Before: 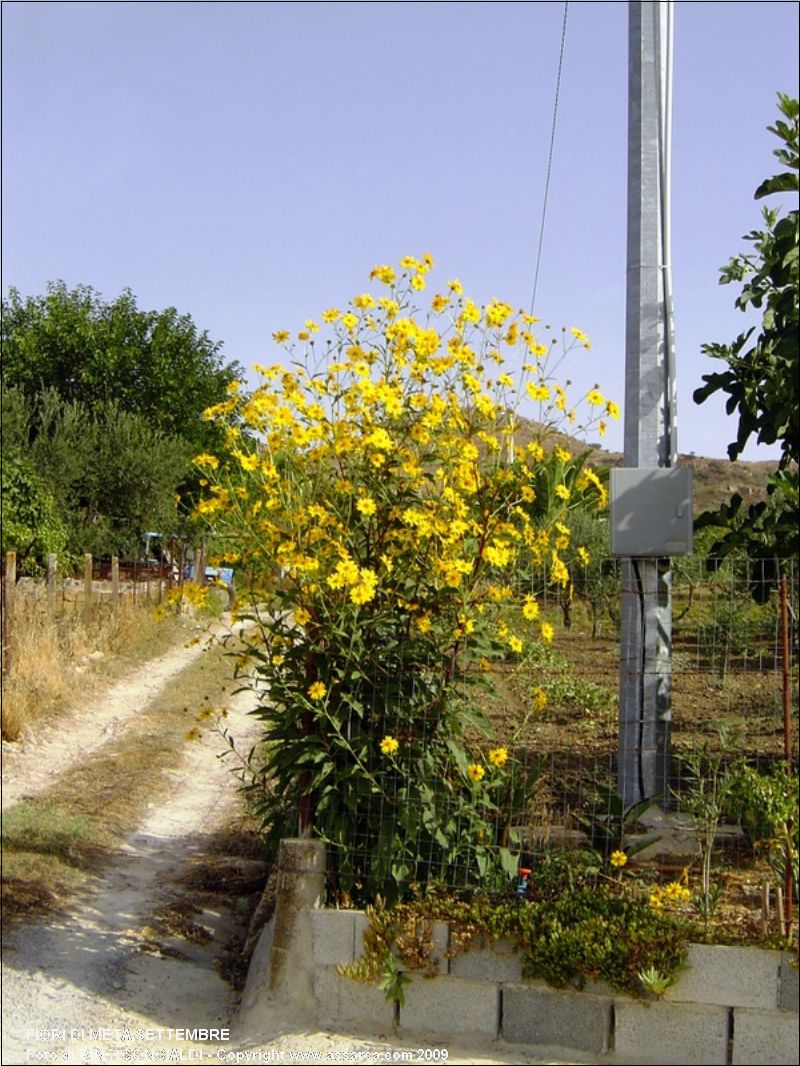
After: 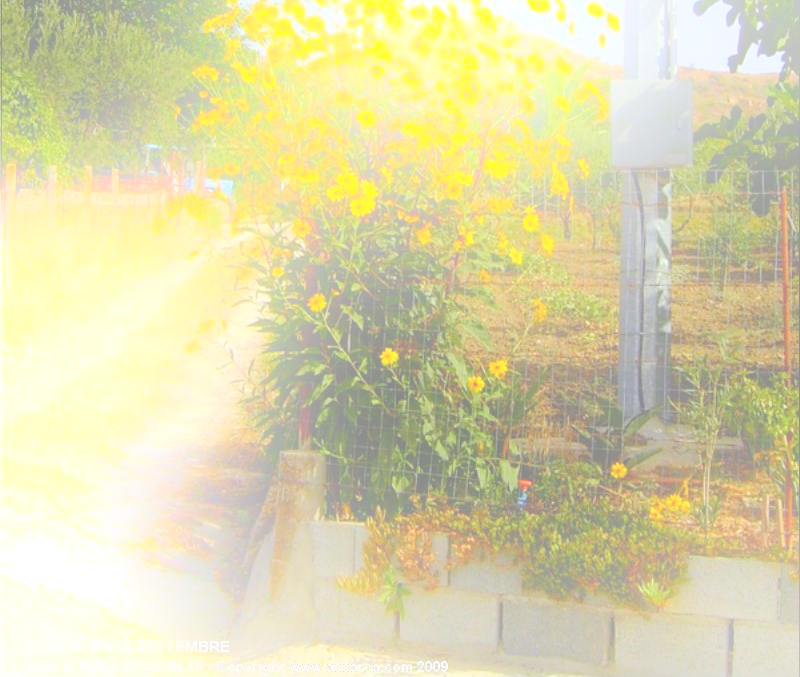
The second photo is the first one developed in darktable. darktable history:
bloom: size 25%, threshold 5%, strength 90%
crop and rotate: top 36.435%
exposure: black level correction 0.001, compensate highlight preservation false
